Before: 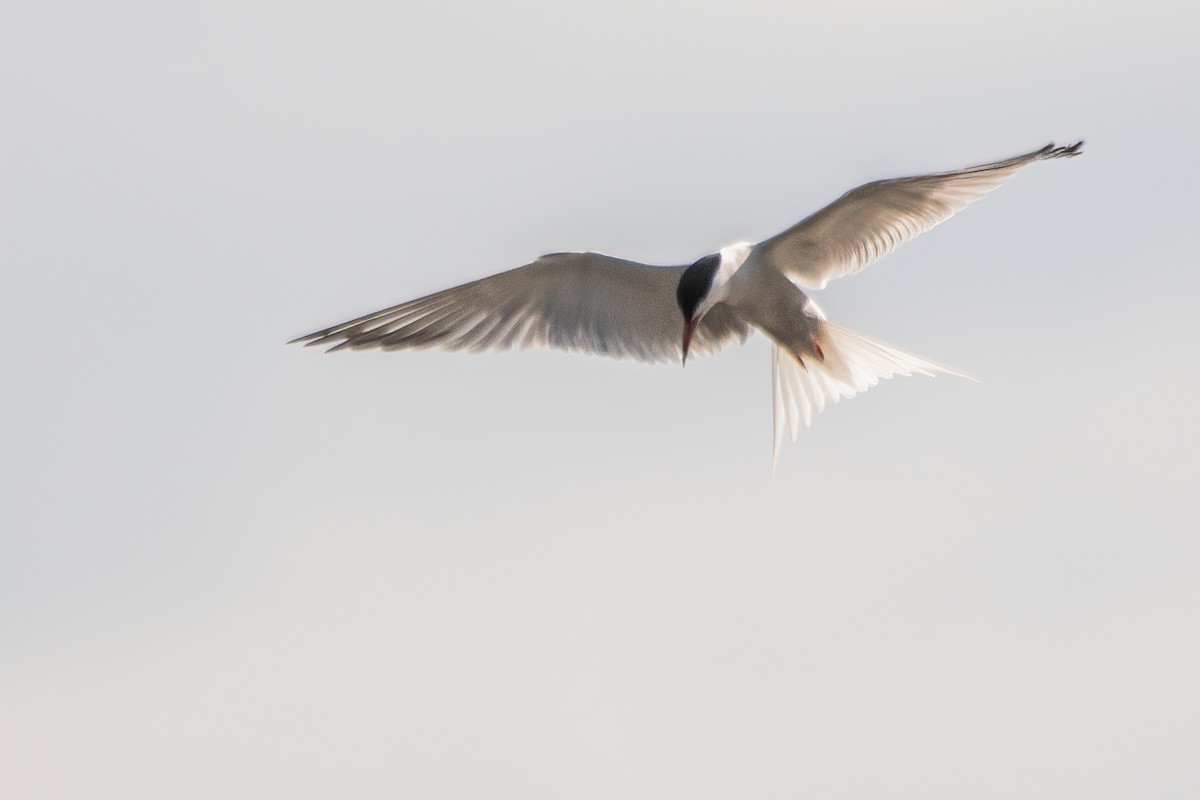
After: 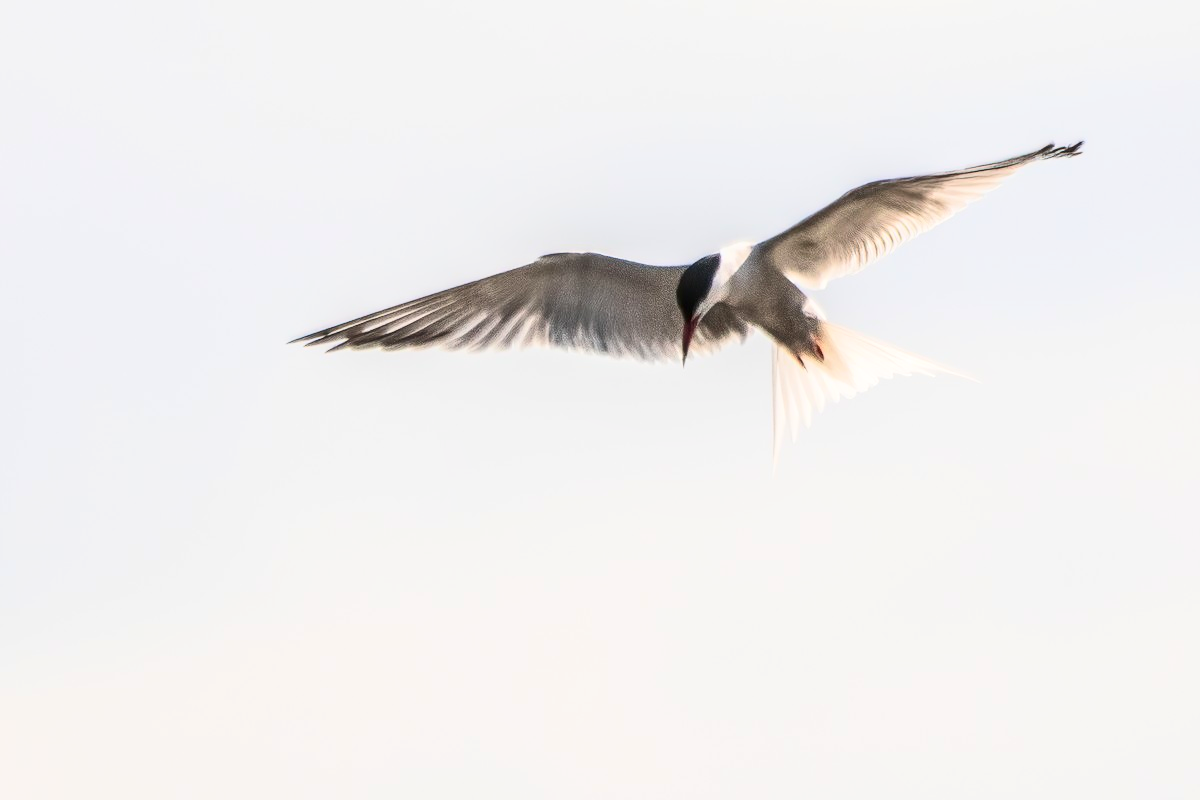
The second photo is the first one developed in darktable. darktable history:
local contrast: on, module defaults
contrast brightness saturation: contrast 0.397, brightness 0.114, saturation 0.205
